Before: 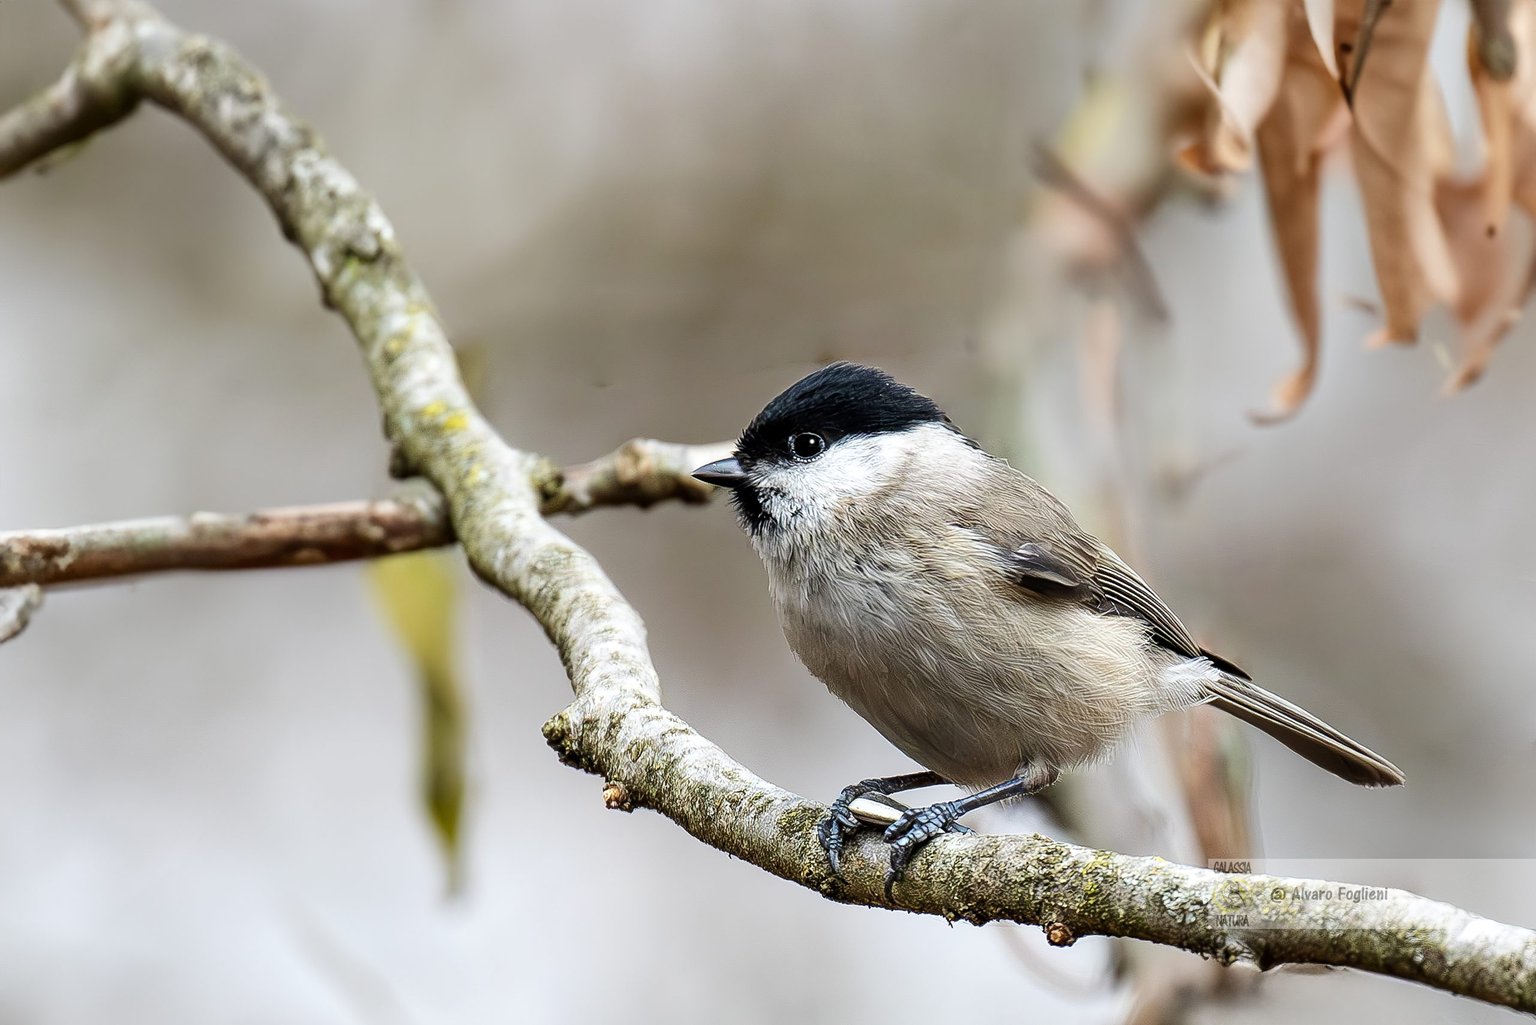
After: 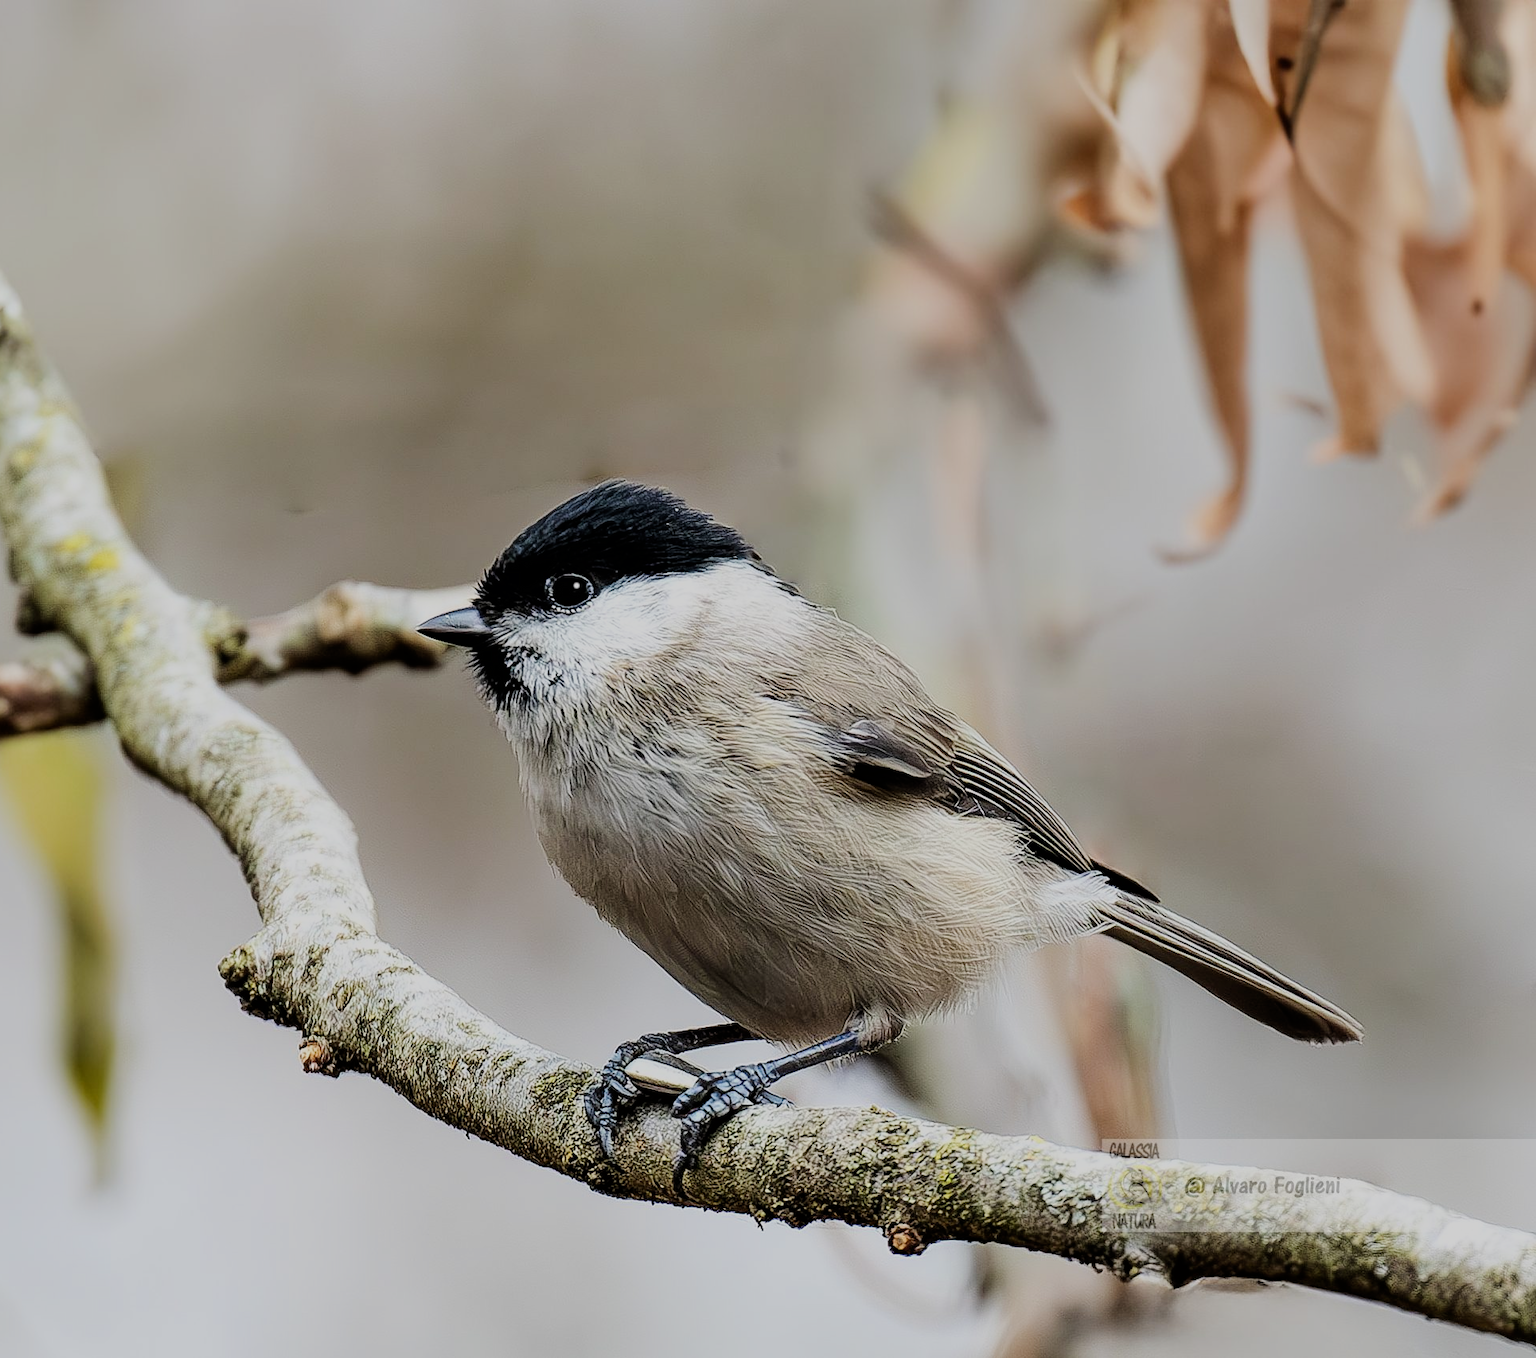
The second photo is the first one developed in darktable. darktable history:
crop and rotate: left 24.6%
filmic rgb: black relative exposure -7.15 EV, white relative exposure 5.36 EV, hardness 3.02
